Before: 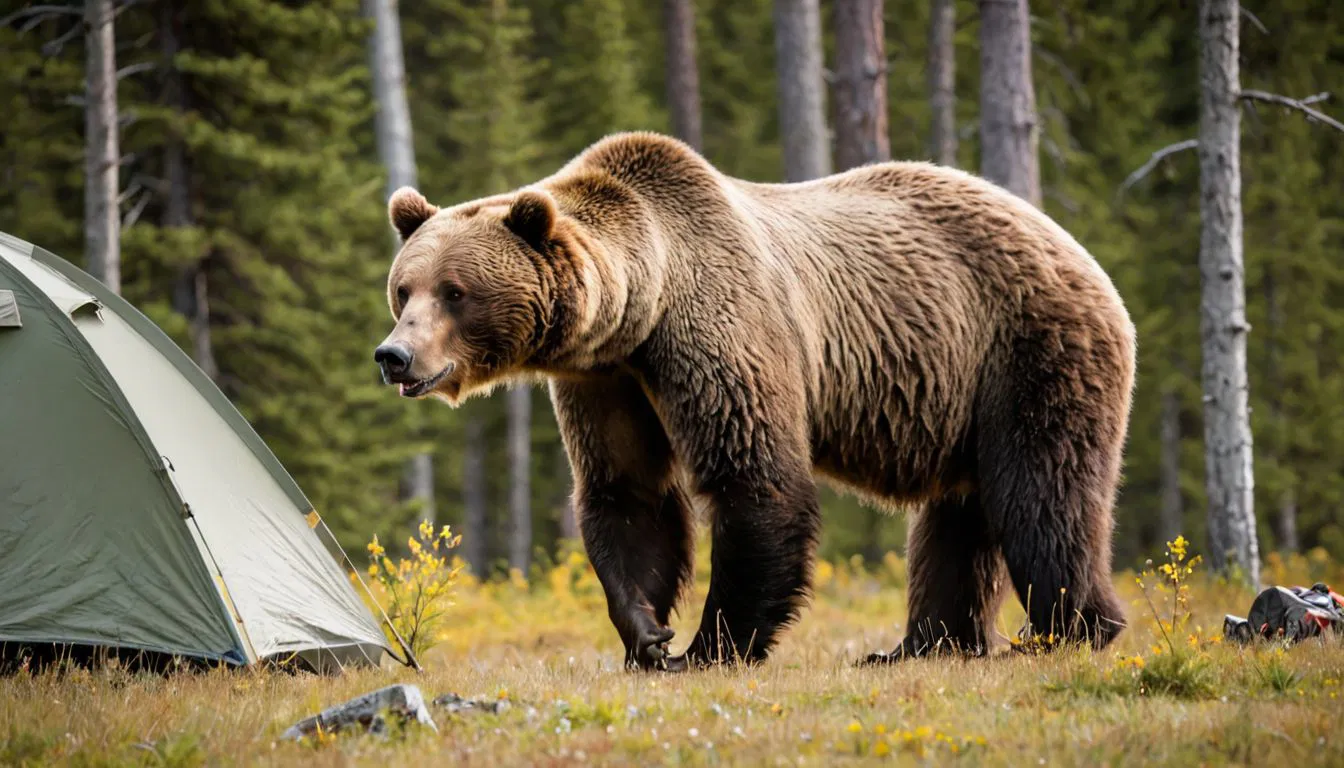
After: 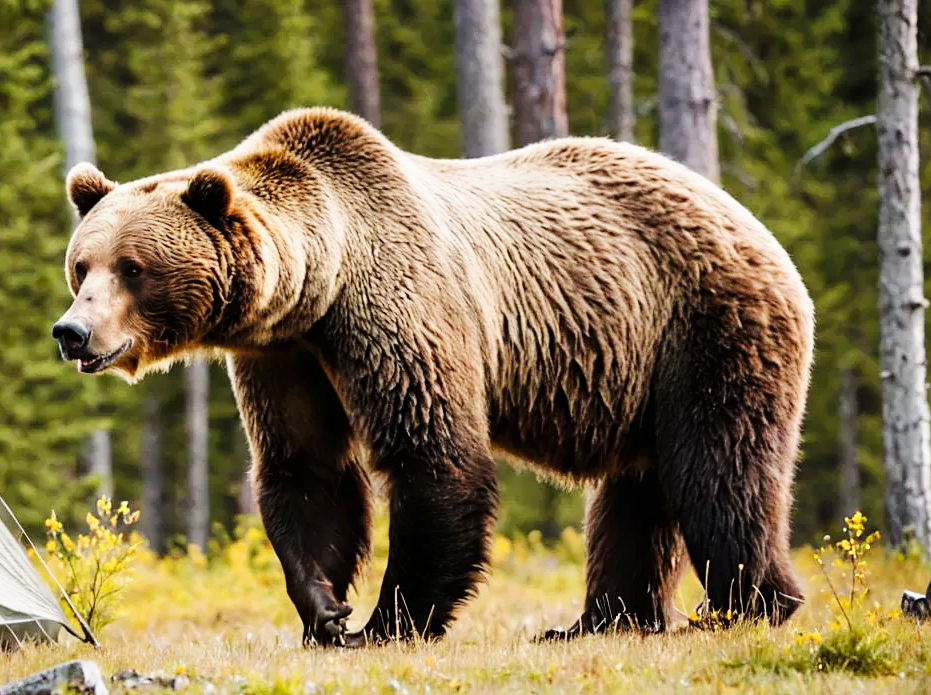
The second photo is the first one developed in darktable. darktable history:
crop and rotate: left 24.03%, top 3.156%, right 6.666%, bottom 6.229%
shadows and highlights: shadows 37.35, highlights -27.57, soften with gaussian
sharpen: amount 0.209
base curve: curves: ch0 [(0, 0) (0.032, 0.025) (0.121, 0.166) (0.206, 0.329) (0.605, 0.79) (1, 1)], preserve colors none
